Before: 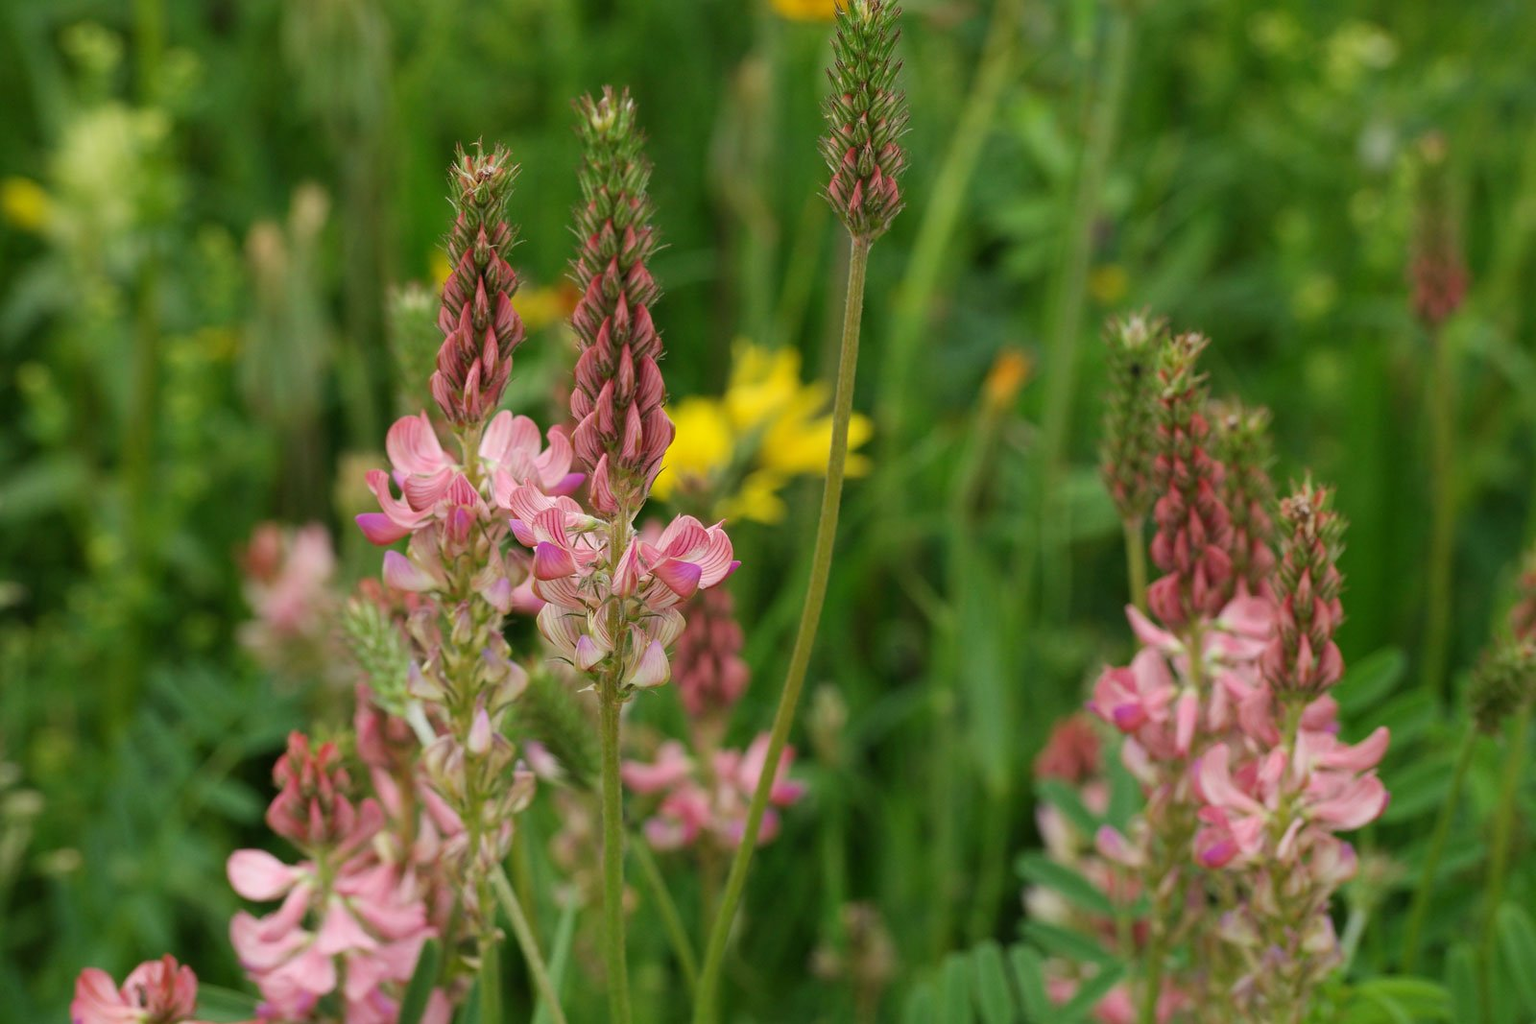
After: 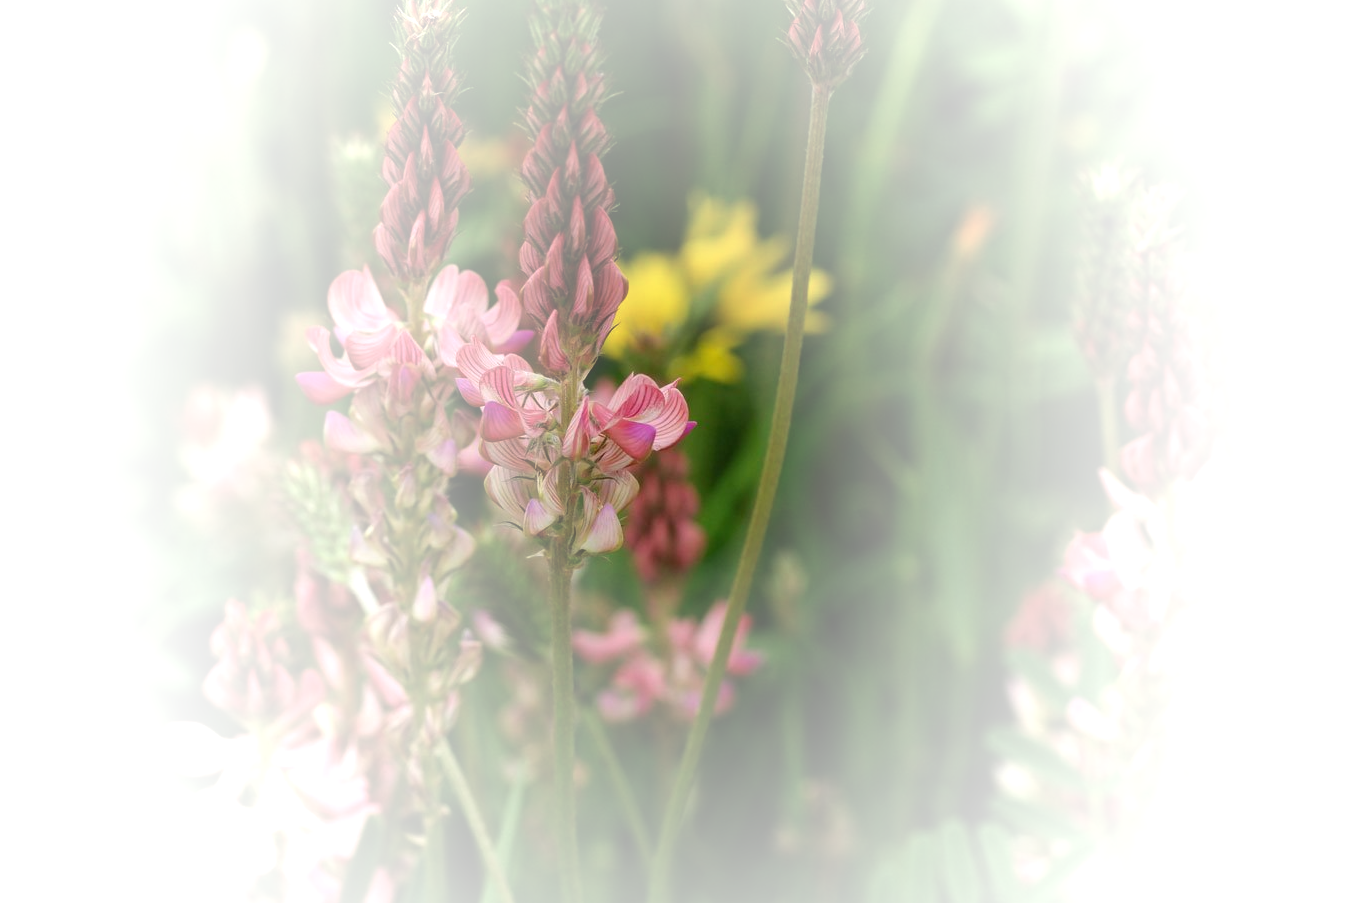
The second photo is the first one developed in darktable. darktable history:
crop and rotate: left 4.716%, top 15.337%, right 10.715%
vignetting: fall-off start 16.49%, fall-off radius 99.94%, brightness 0.998, saturation -0.493, width/height ratio 0.722
